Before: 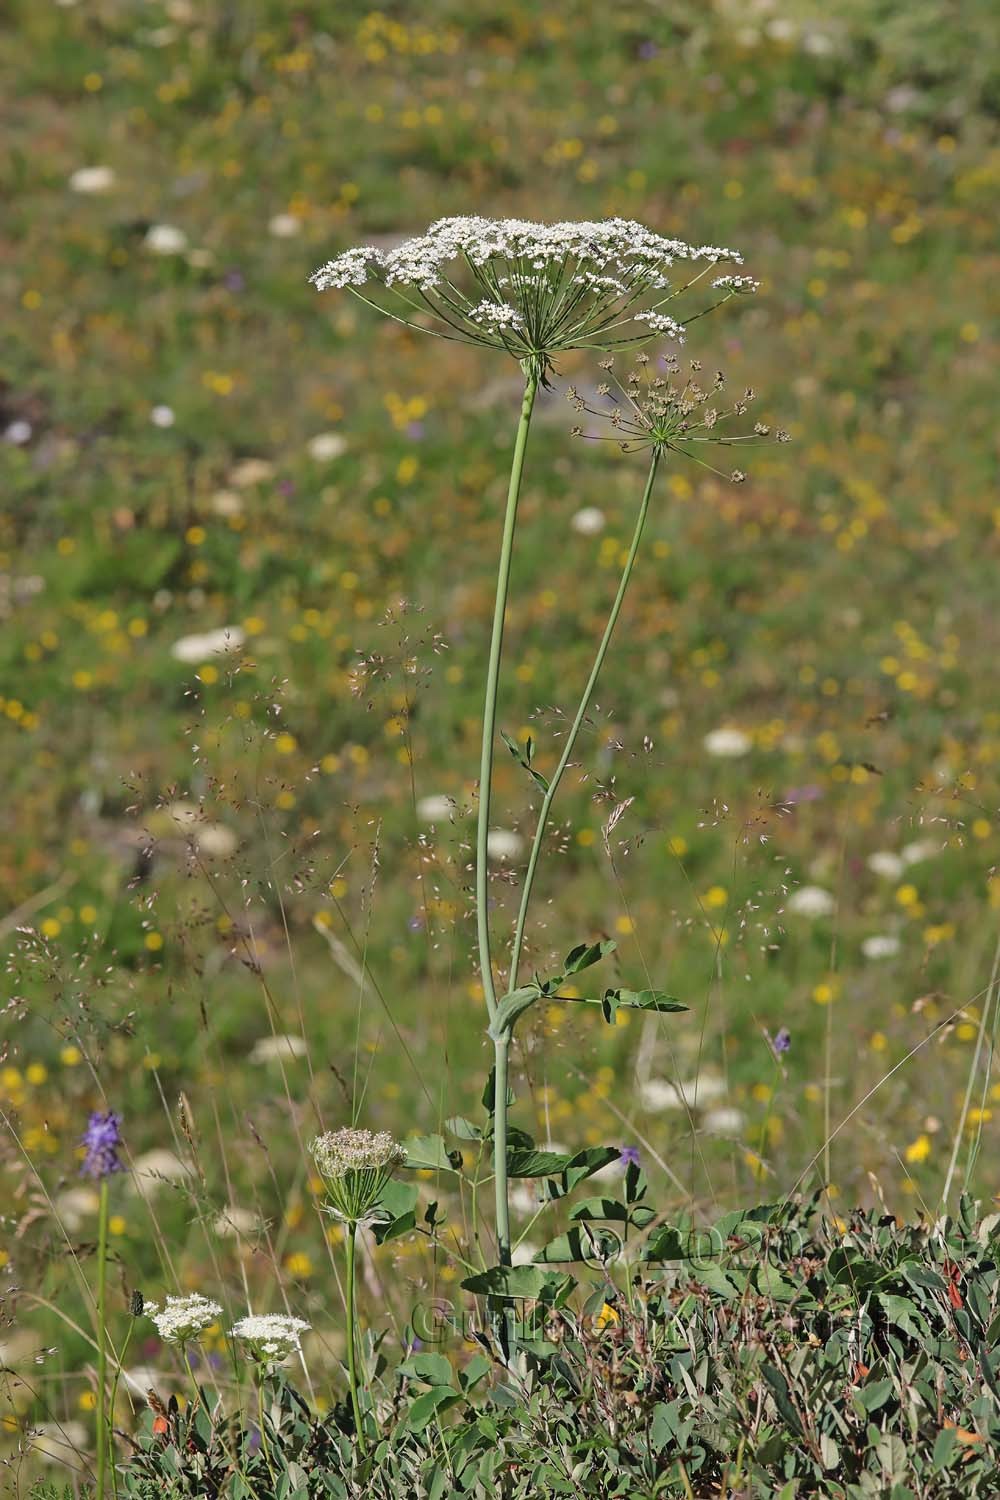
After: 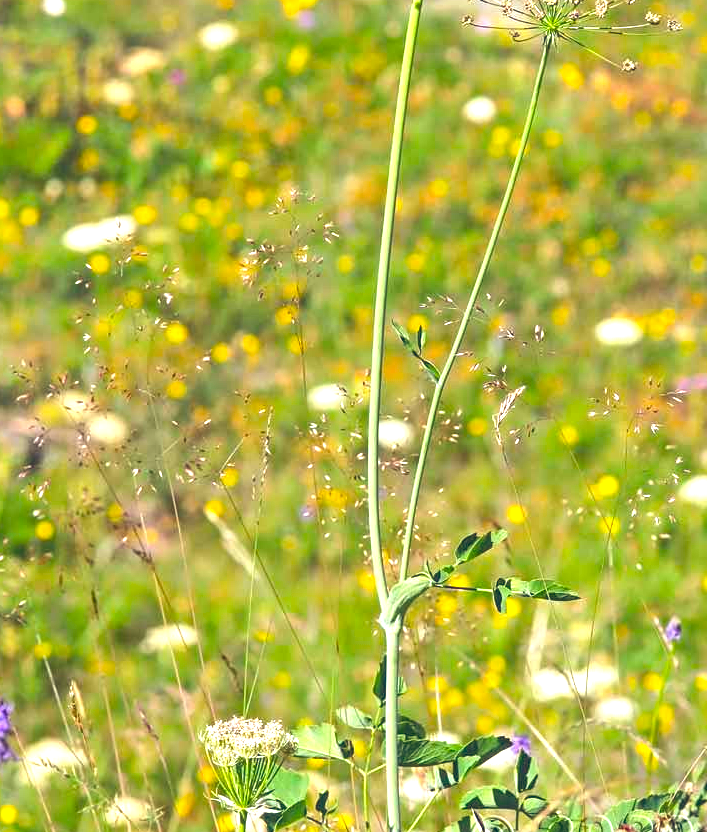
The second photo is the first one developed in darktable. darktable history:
exposure: exposure 0.941 EV, compensate exposure bias true, compensate highlight preservation false
color balance rgb: global offset › chroma 0.131%, global offset › hue 253.25°, perceptual saturation grading › global saturation 29.64%, perceptual brilliance grading › global brilliance 18.464%, global vibrance 20%
crop: left 10.988%, top 27.404%, right 18.259%, bottom 17.111%
local contrast: detail 110%
